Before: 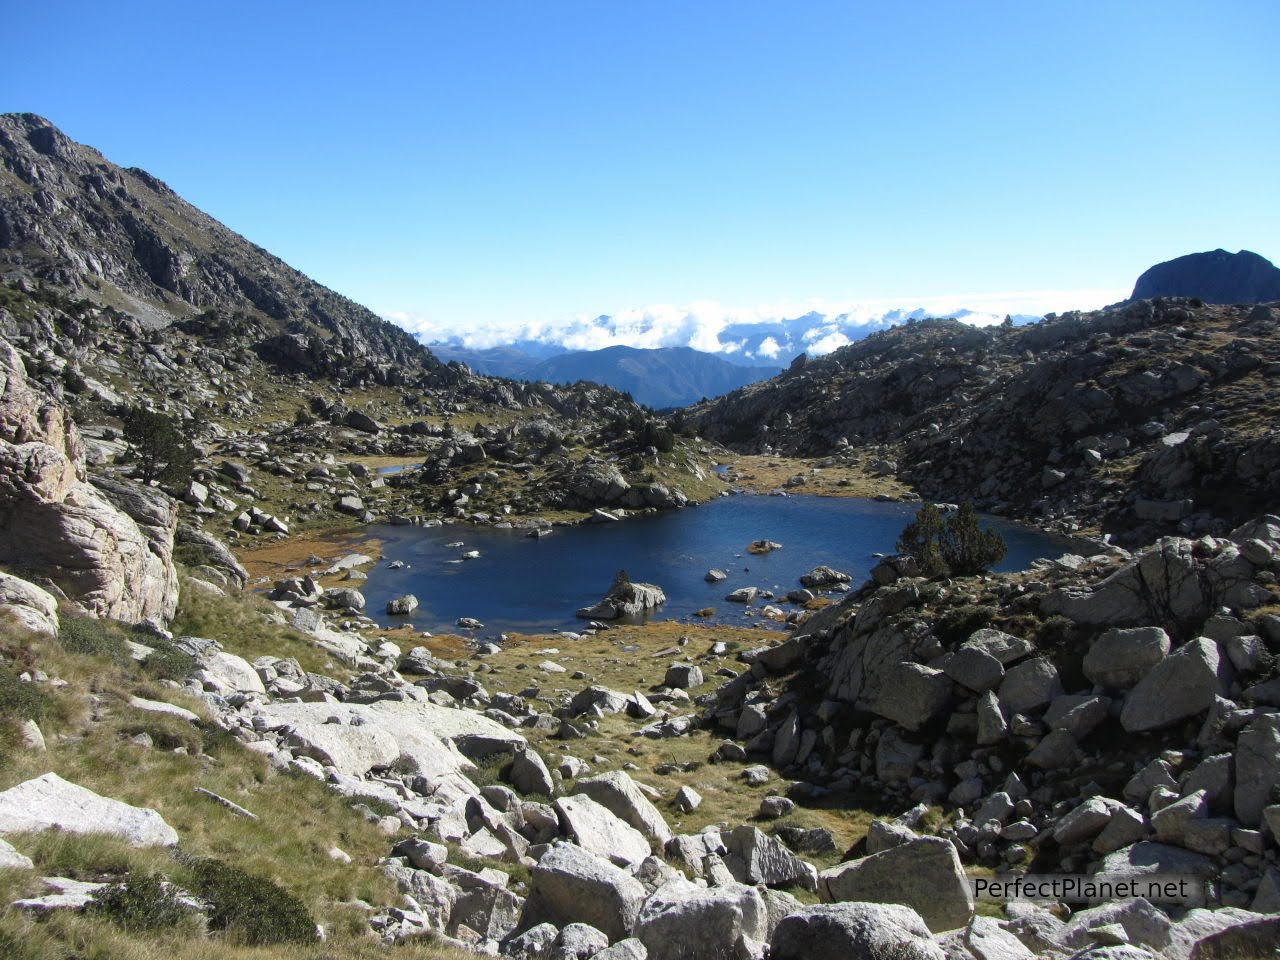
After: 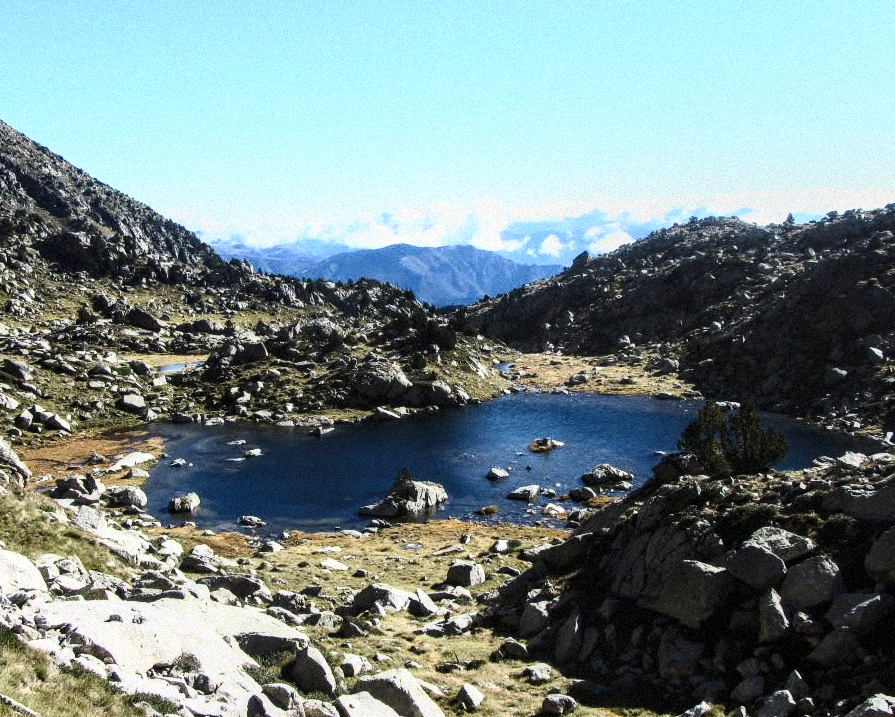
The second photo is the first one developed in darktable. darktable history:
crop and rotate: left 17.046%, top 10.659%, right 12.989%, bottom 14.553%
tone curve: curves: ch0 [(0, 0) (0.004, 0.001) (0.133, 0.112) (0.325, 0.362) (0.832, 0.893) (1, 1)], color space Lab, linked channels, preserve colors none
local contrast: on, module defaults
grain: mid-tones bias 0%
contrast brightness saturation: contrast 0.39, brightness 0.1
